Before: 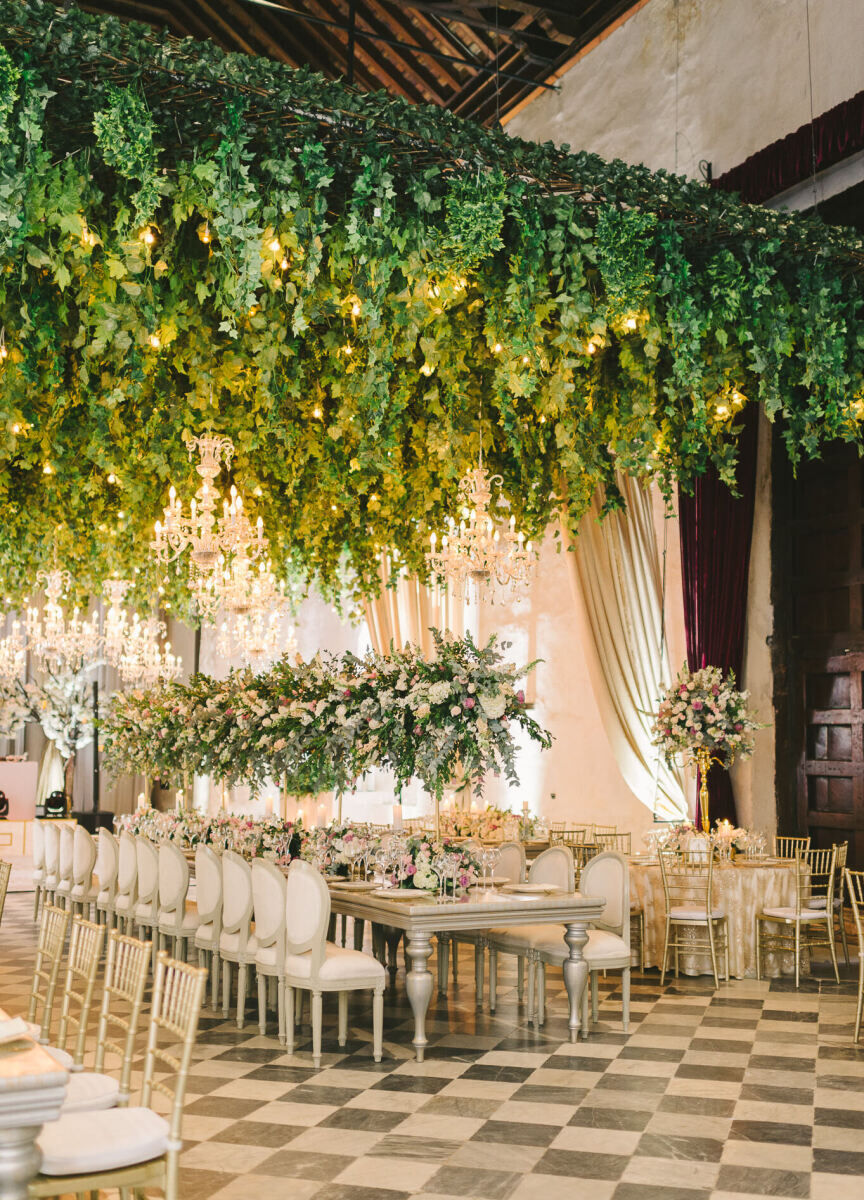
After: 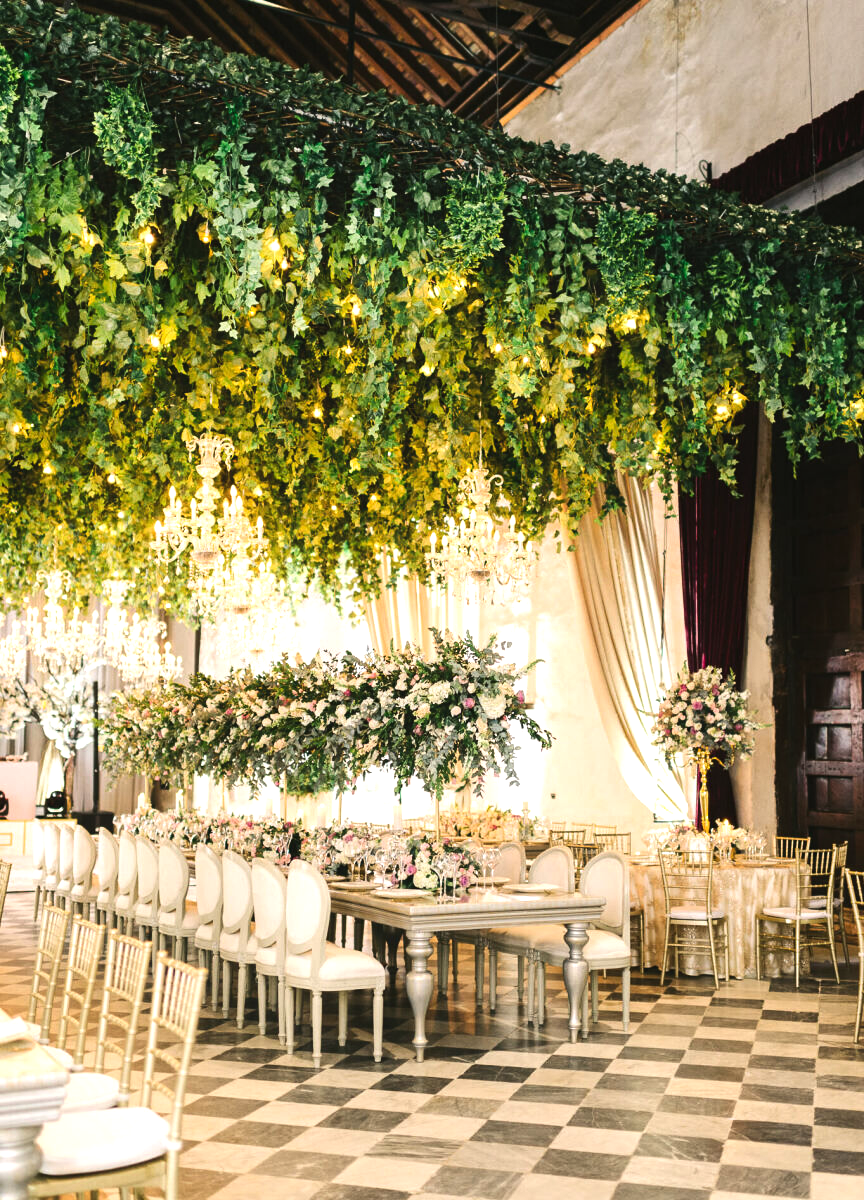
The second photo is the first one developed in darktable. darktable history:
tone equalizer: -8 EV -0.75 EV, -7 EV -0.7 EV, -6 EV -0.6 EV, -5 EV -0.4 EV, -3 EV 0.4 EV, -2 EV 0.6 EV, -1 EV 0.7 EV, +0 EV 0.75 EV, edges refinement/feathering 500, mask exposure compensation -1.57 EV, preserve details no
contrast equalizer: y [[0.5, 0.5, 0.472, 0.5, 0.5, 0.5], [0.5 ×6], [0.5 ×6], [0 ×6], [0 ×6]]
